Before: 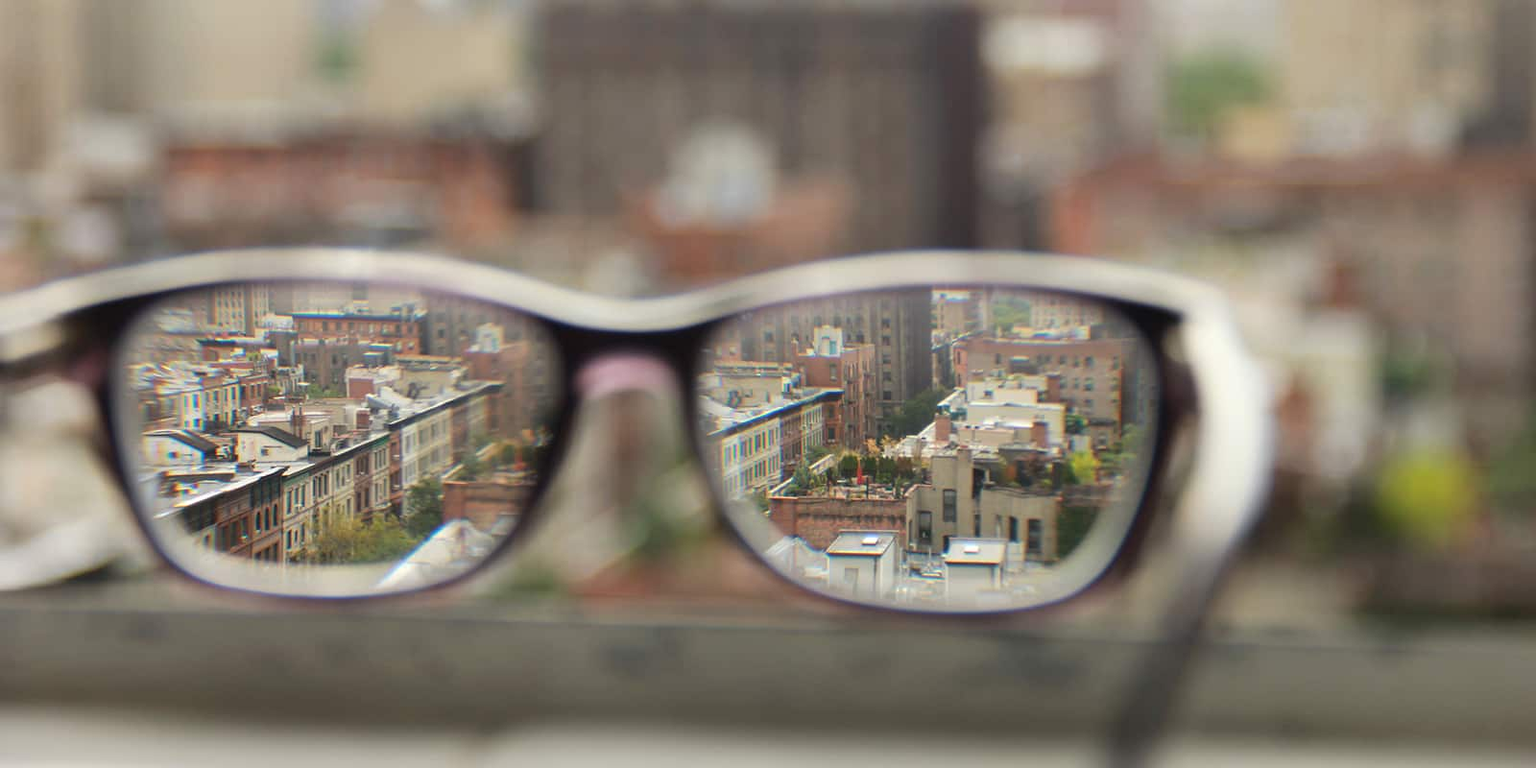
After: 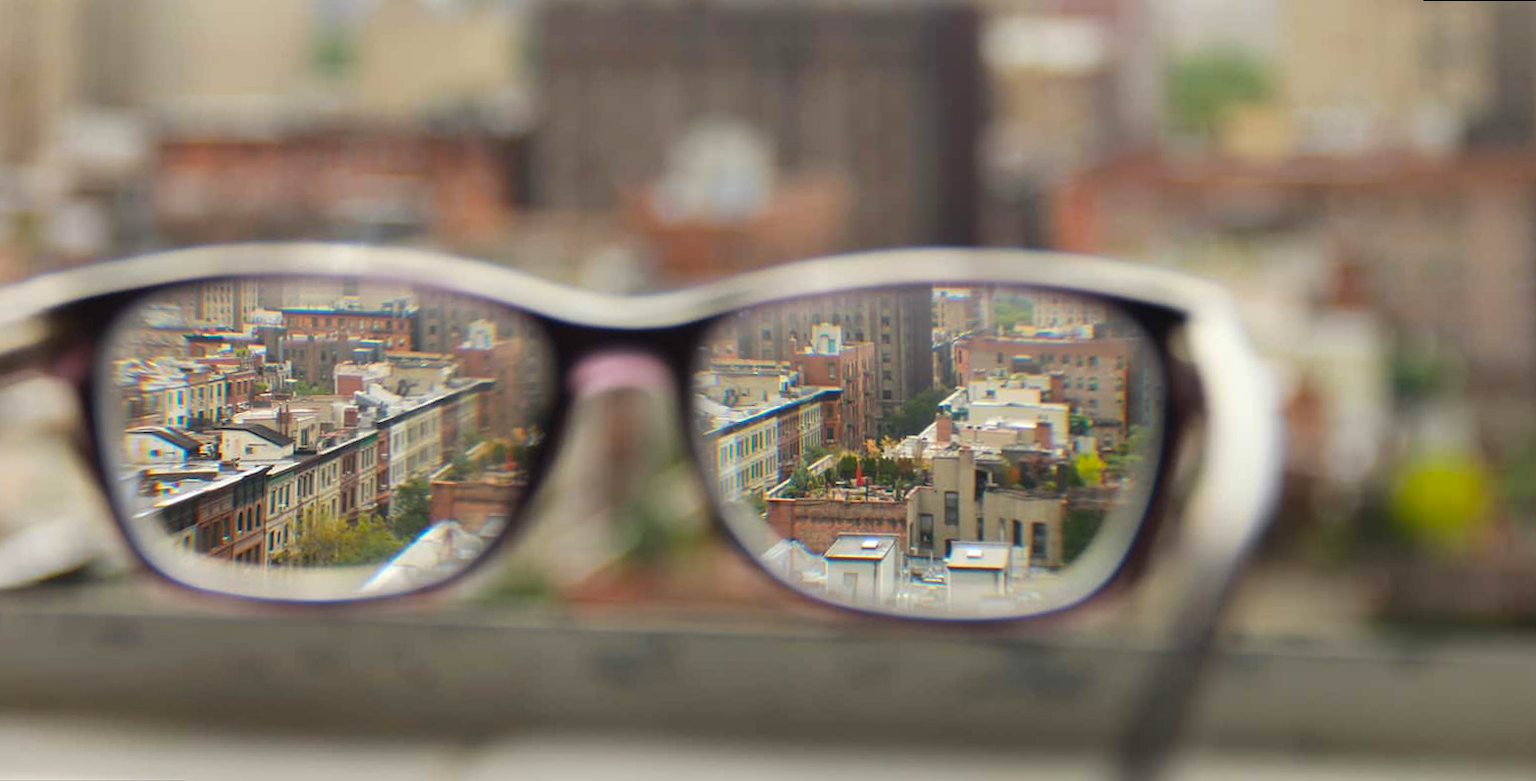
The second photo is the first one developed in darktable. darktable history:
rotate and perspective: rotation 0.226°, lens shift (vertical) -0.042, crop left 0.023, crop right 0.982, crop top 0.006, crop bottom 0.994
color balance: output saturation 120%
